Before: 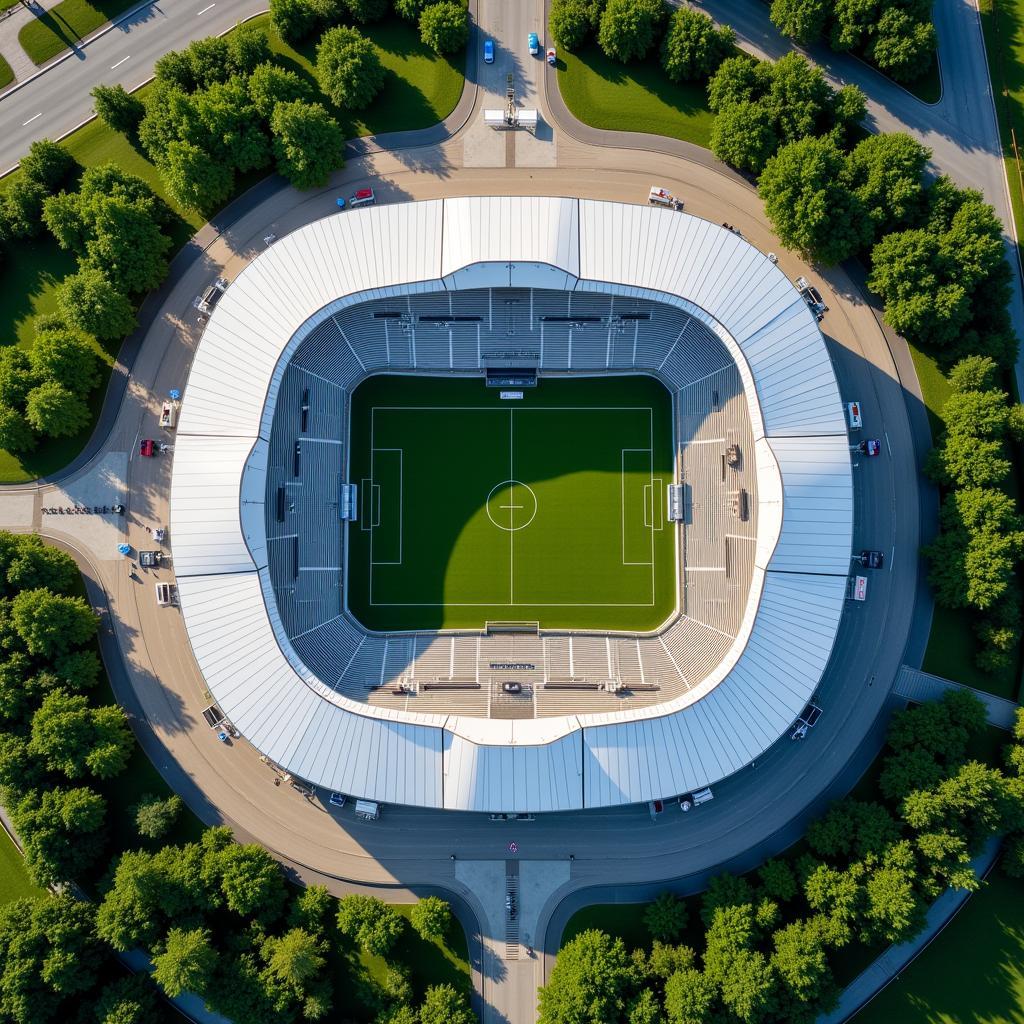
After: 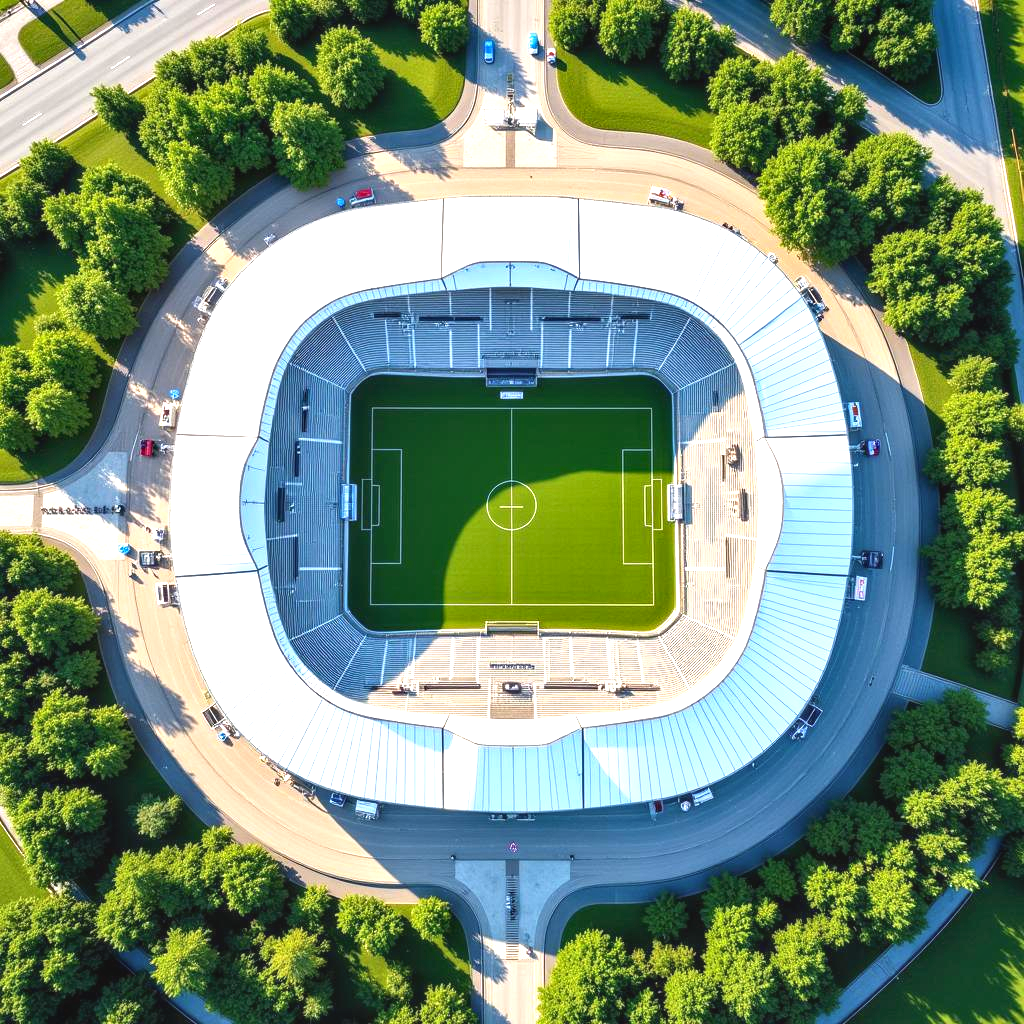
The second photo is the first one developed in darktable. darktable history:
local contrast: detail 110%
shadows and highlights: shadows 20.91, highlights -35.45, soften with gaussian
exposure: black level correction 0, exposure 1.3 EV, compensate highlight preservation false
